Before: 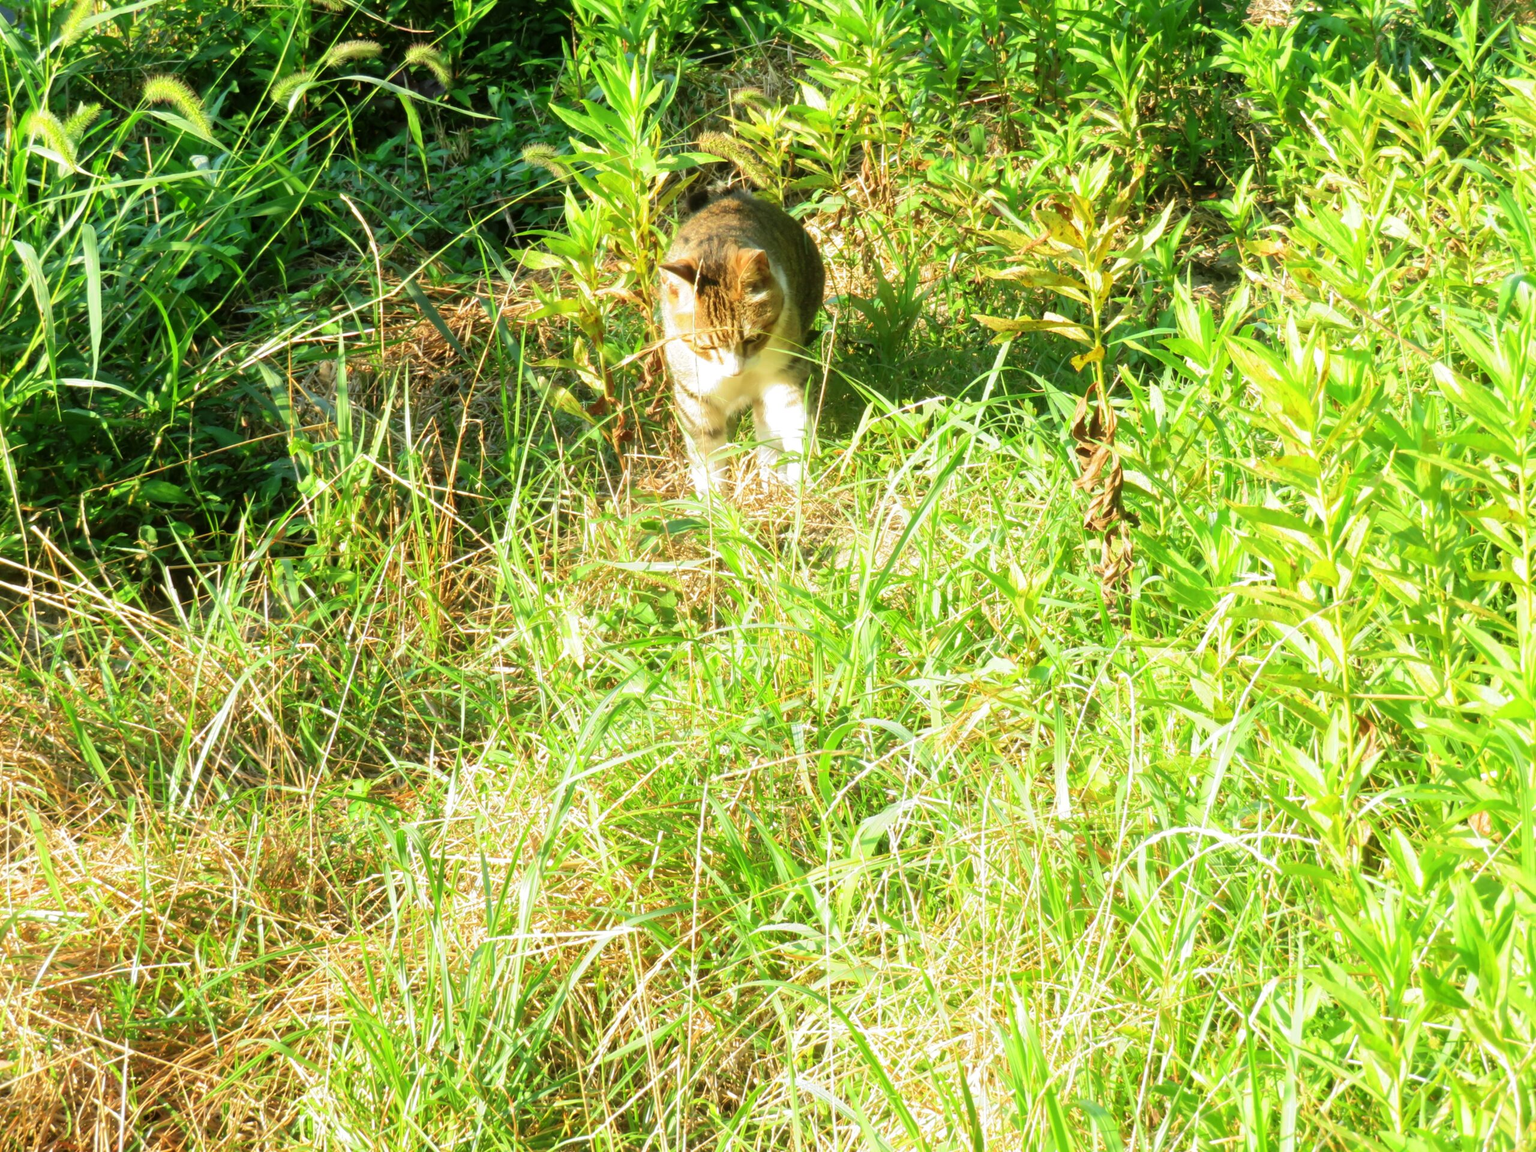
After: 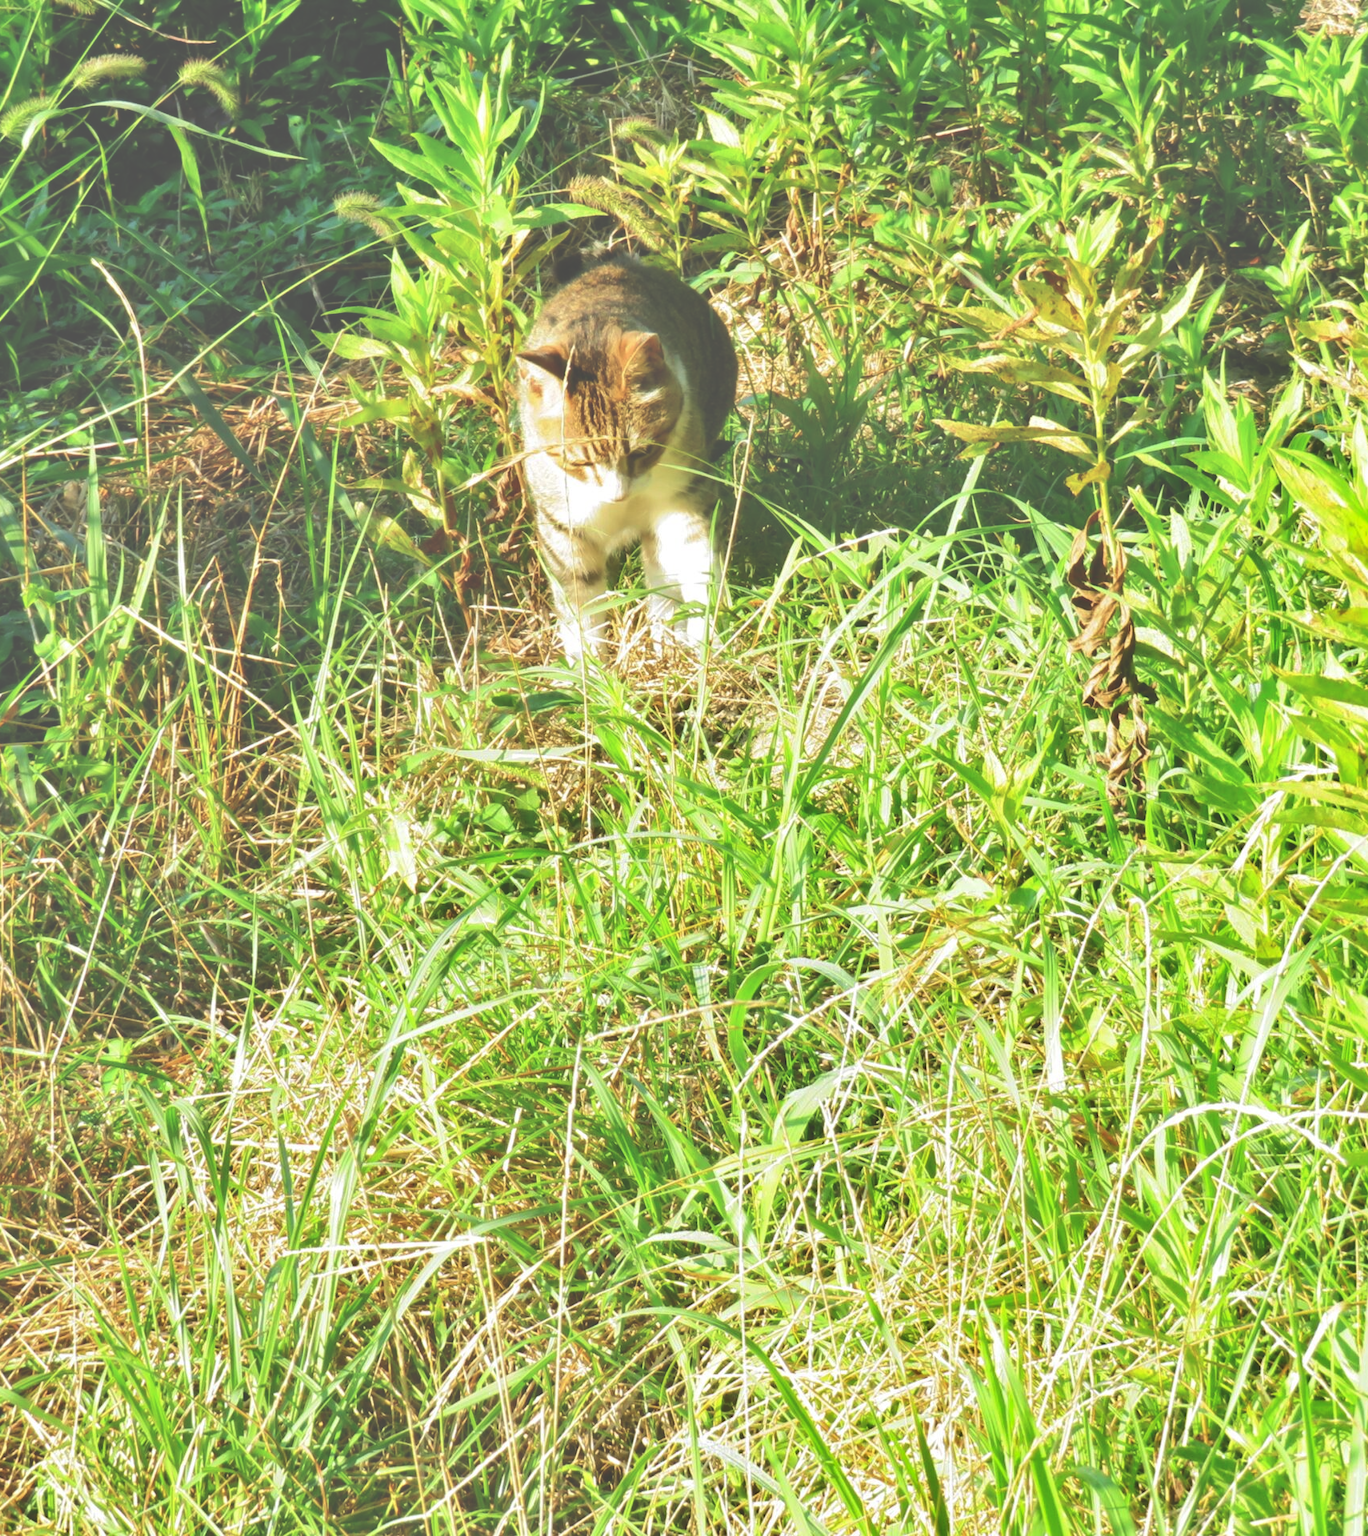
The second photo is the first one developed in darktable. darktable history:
crop and rotate: left 17.732%, right 15.423%
shadows and highlights: low approximation 0.01, soften with gaussian
exposure: black level correction -0.087, compensate highlight preservation false
